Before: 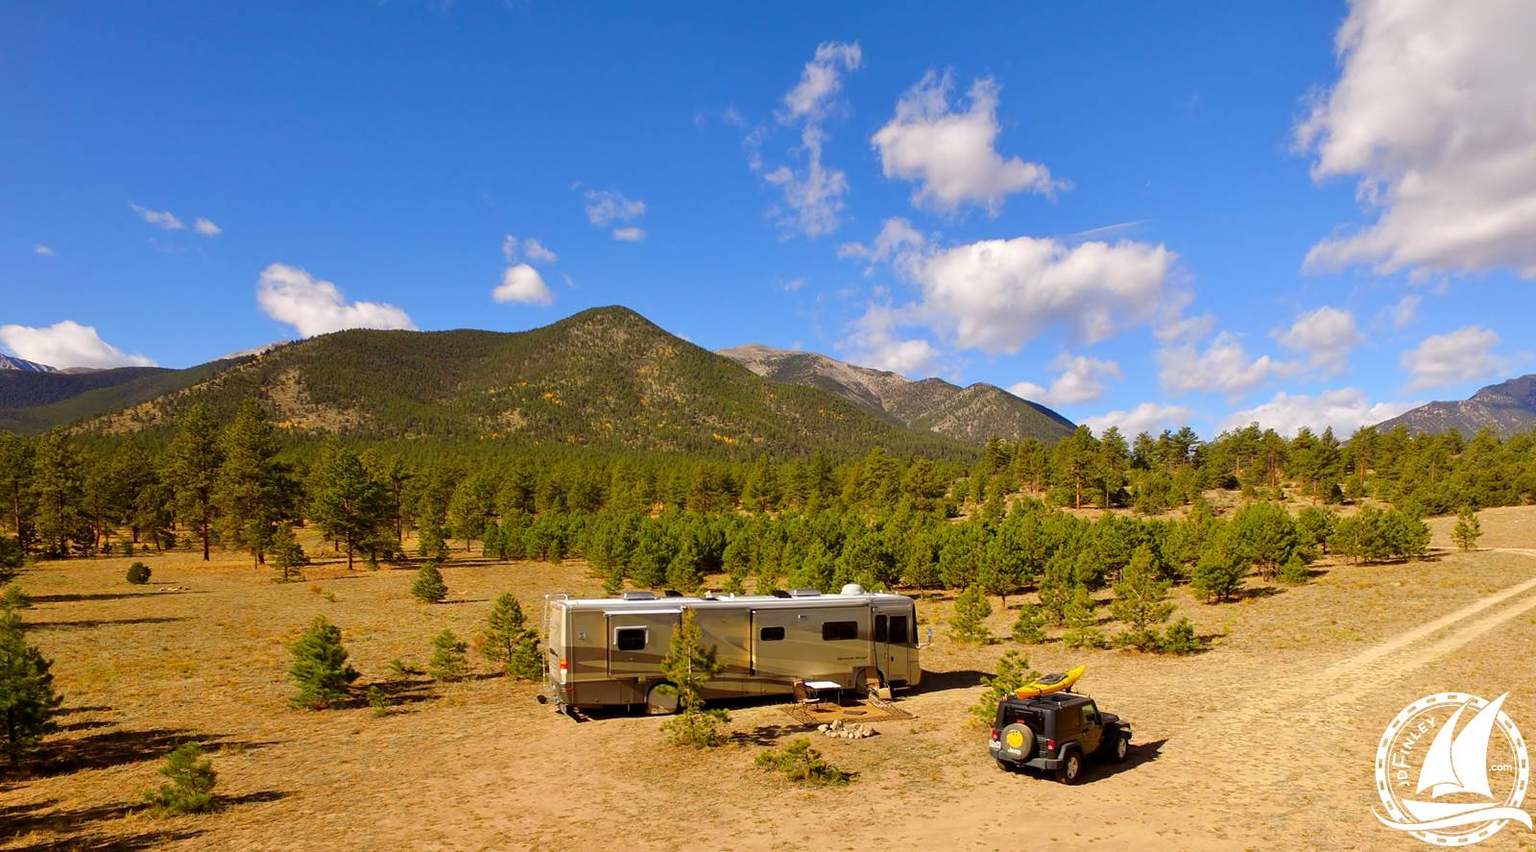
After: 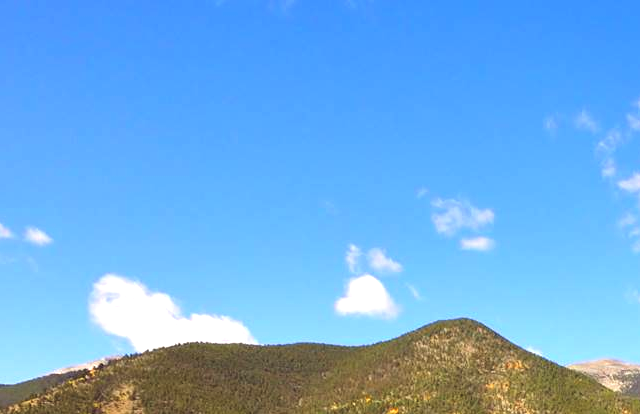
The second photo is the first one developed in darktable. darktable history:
exposure: black level correction -0.005, exposure 1.008 EV, compensate highlight preservation false
crop and rotate: left 11.142%, top 0.048%, right 48.833%, bottom 53.24%
